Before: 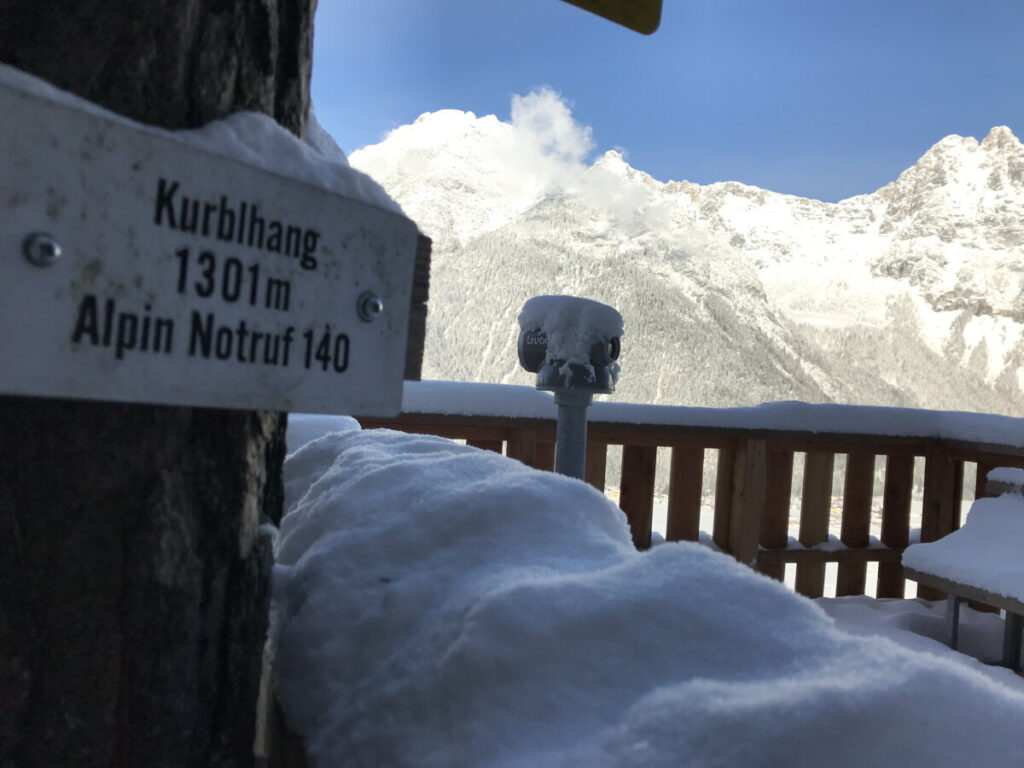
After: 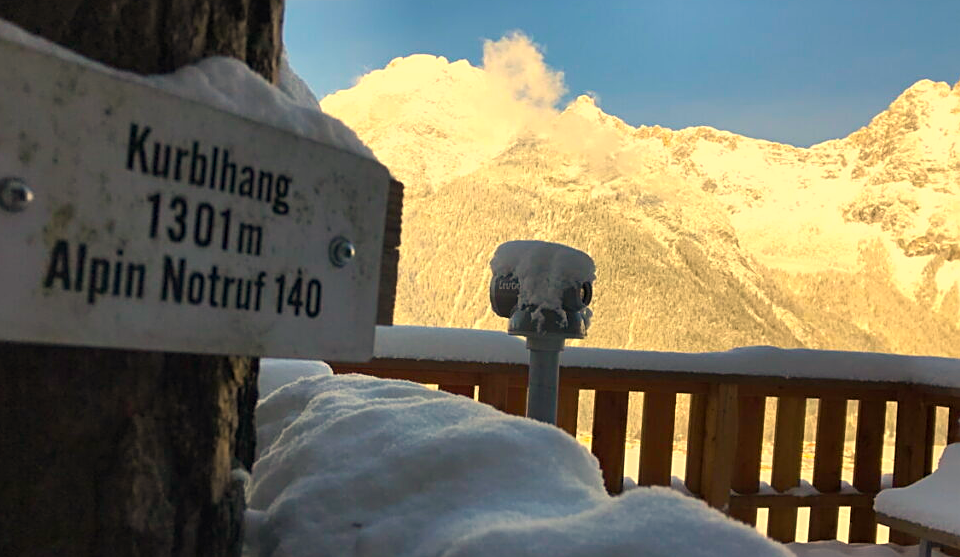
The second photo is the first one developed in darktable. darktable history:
sharpen: on, module defaults
white balance: red 1.123, blue 0.83
crop: left 2.737%, top 7.287%, right 3.421%, bottom 20.179%
color balance rgb: linear chroma grading › global chroma 15%, perceptual saturation grading › global saturation 30%
